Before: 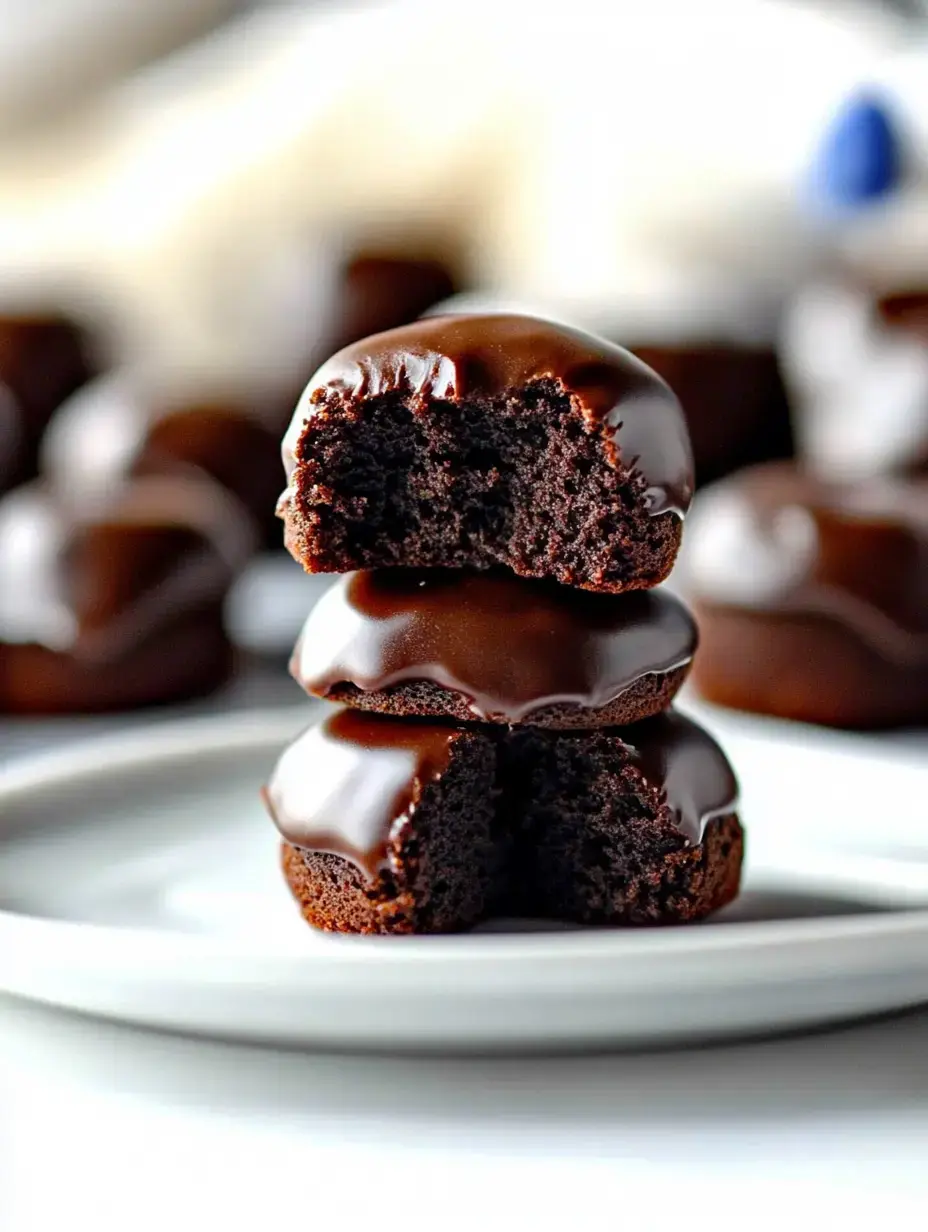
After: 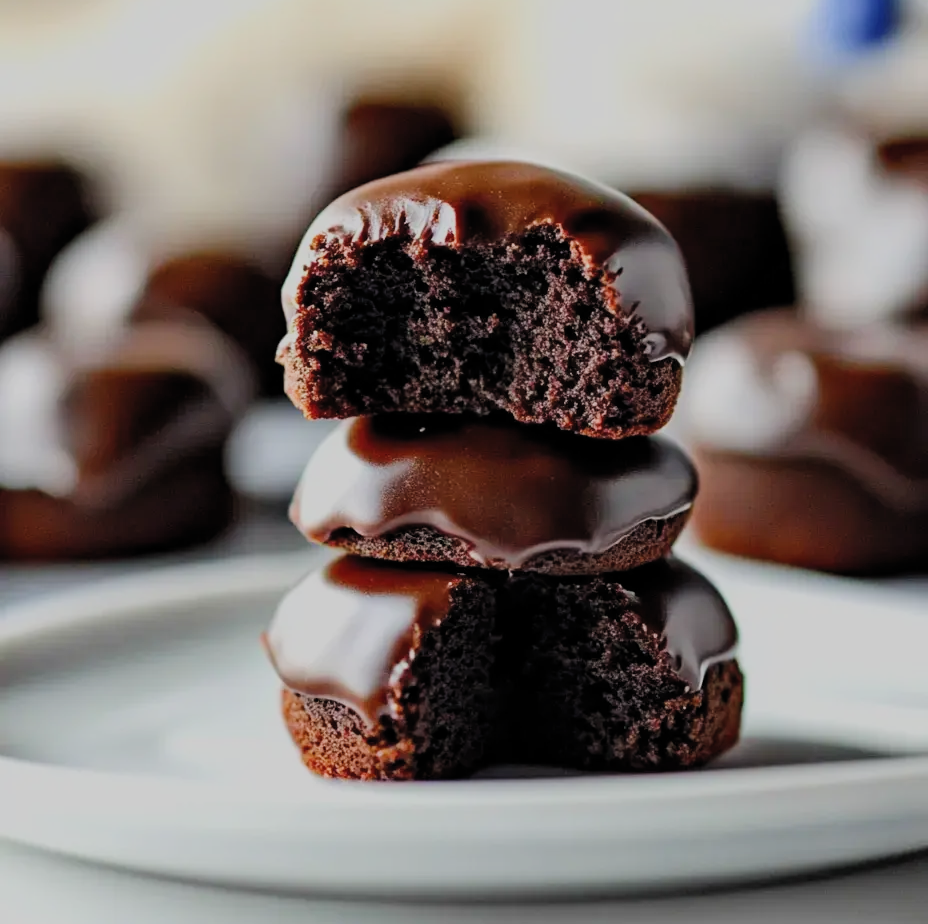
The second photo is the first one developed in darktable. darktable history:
crop and rotate: top 12.575%, bottom 12.366%
filmic rgb: black relative exposure -7.65 EV, white relative exposure 4.56 EV, hardness 3.61, color science v5 (2021), contrast in shadows safe, contrast in highlights safe
